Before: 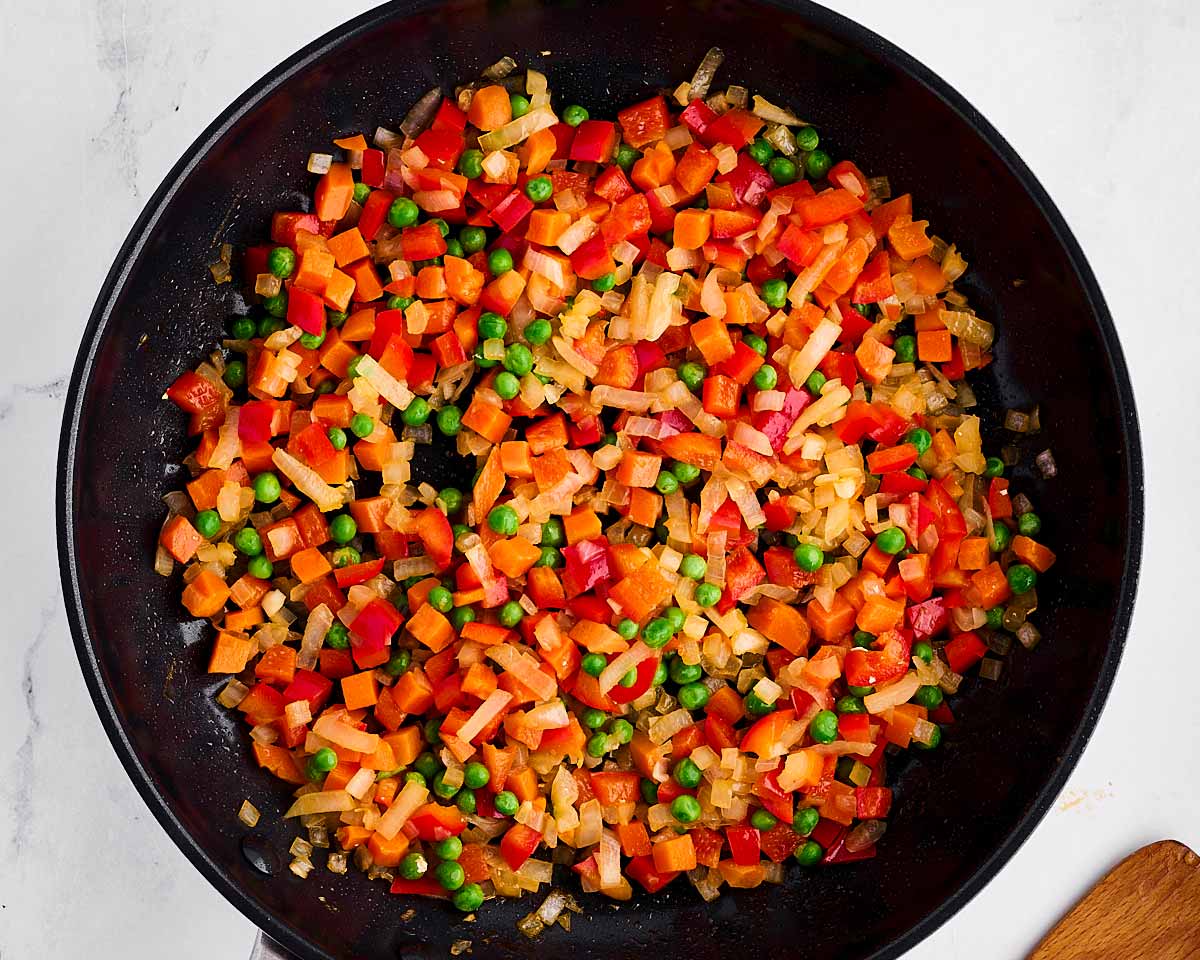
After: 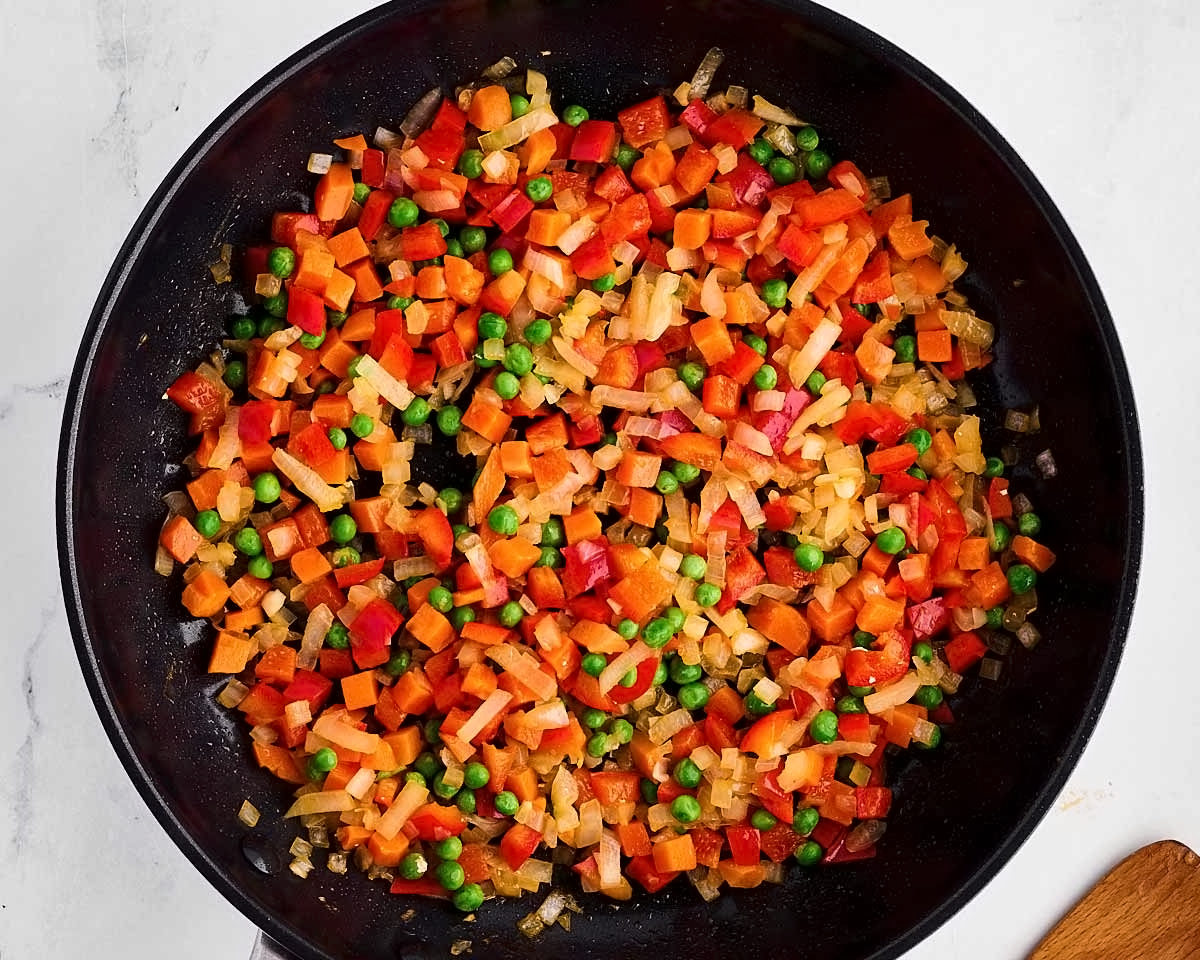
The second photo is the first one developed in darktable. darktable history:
contrast equalizer: octaves 7, y [[0.5 ×6], [0.5 ×6], [0.5 ×6], [0 ×6], [0, 0.039, 0.251, 0.29, 0.293, 0.292]]
